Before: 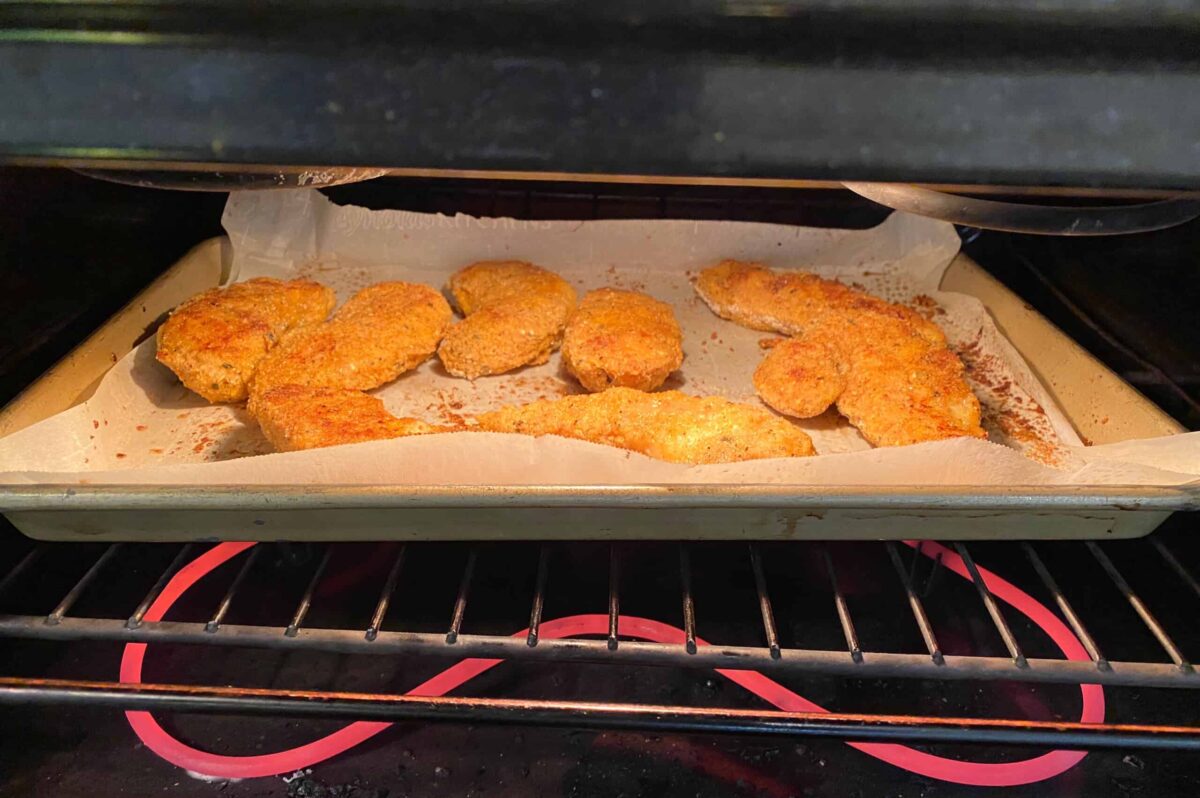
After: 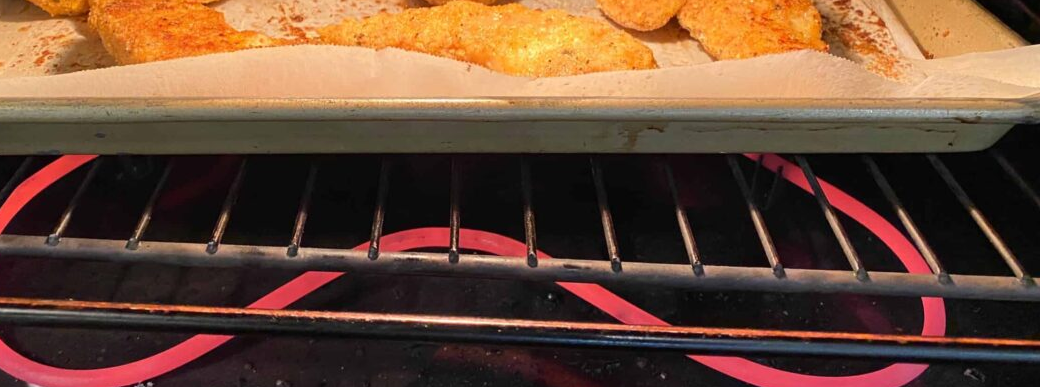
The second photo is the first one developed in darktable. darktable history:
crop and rotate: left 13.274%, top 48.616%, bottom 2.856%
